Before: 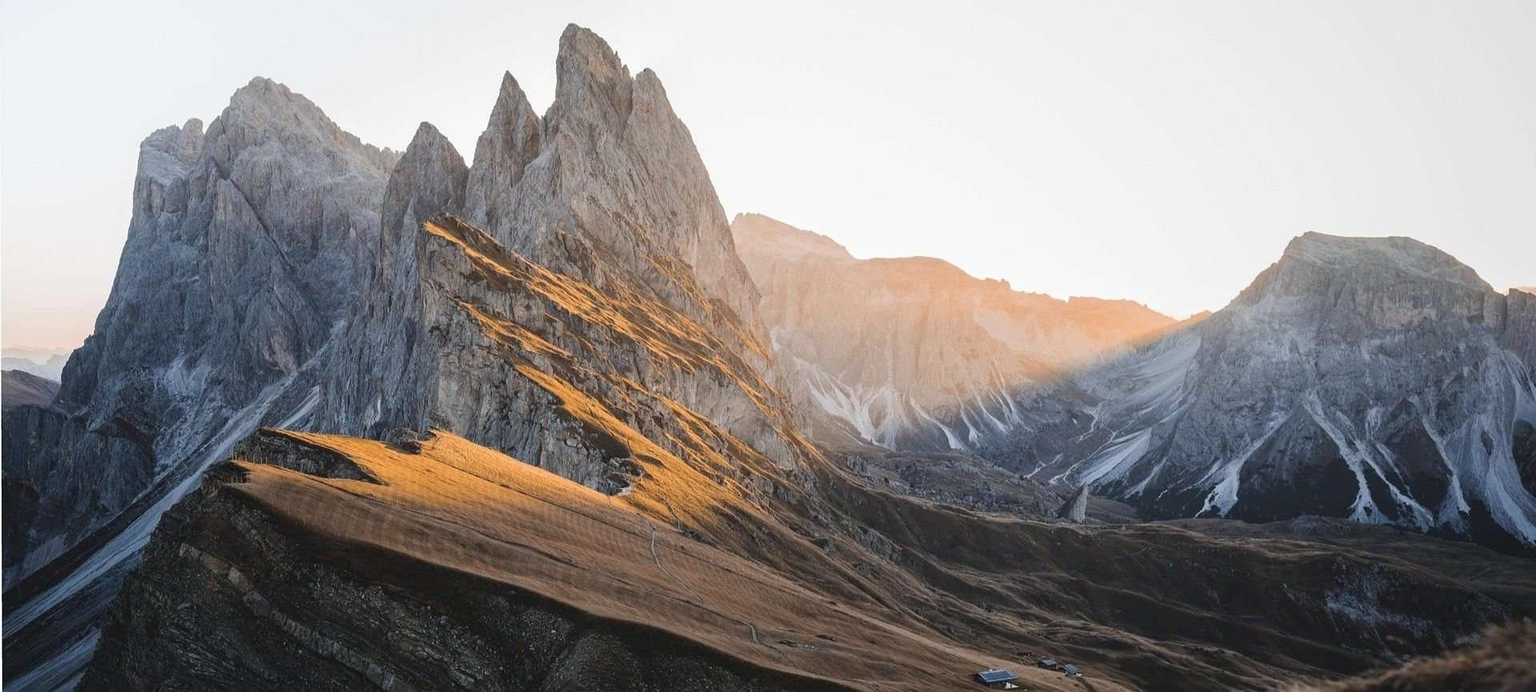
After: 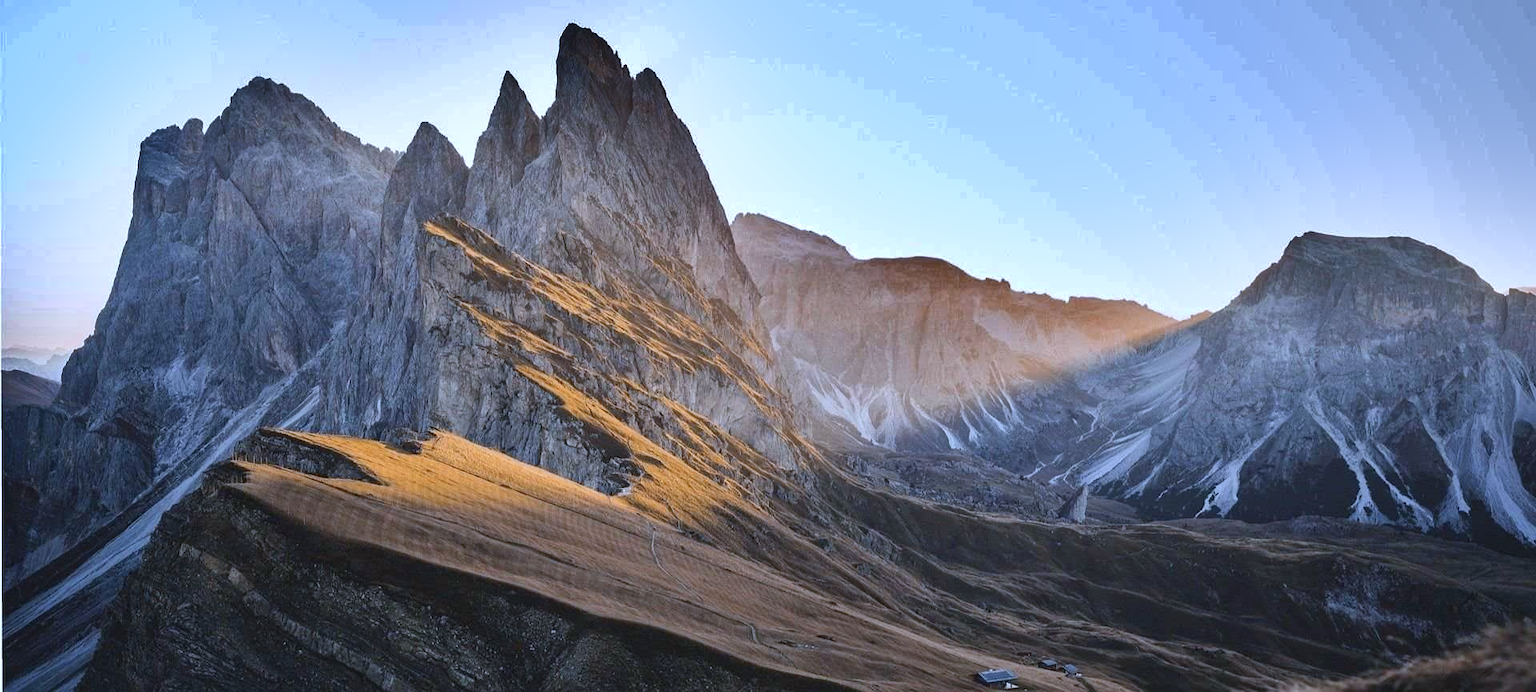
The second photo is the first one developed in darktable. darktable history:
white balance: red 0.948, green 1.02, blue 1.176
shadows and highlights: shadows 20.91, highlights -82.73, soften with gaussian
